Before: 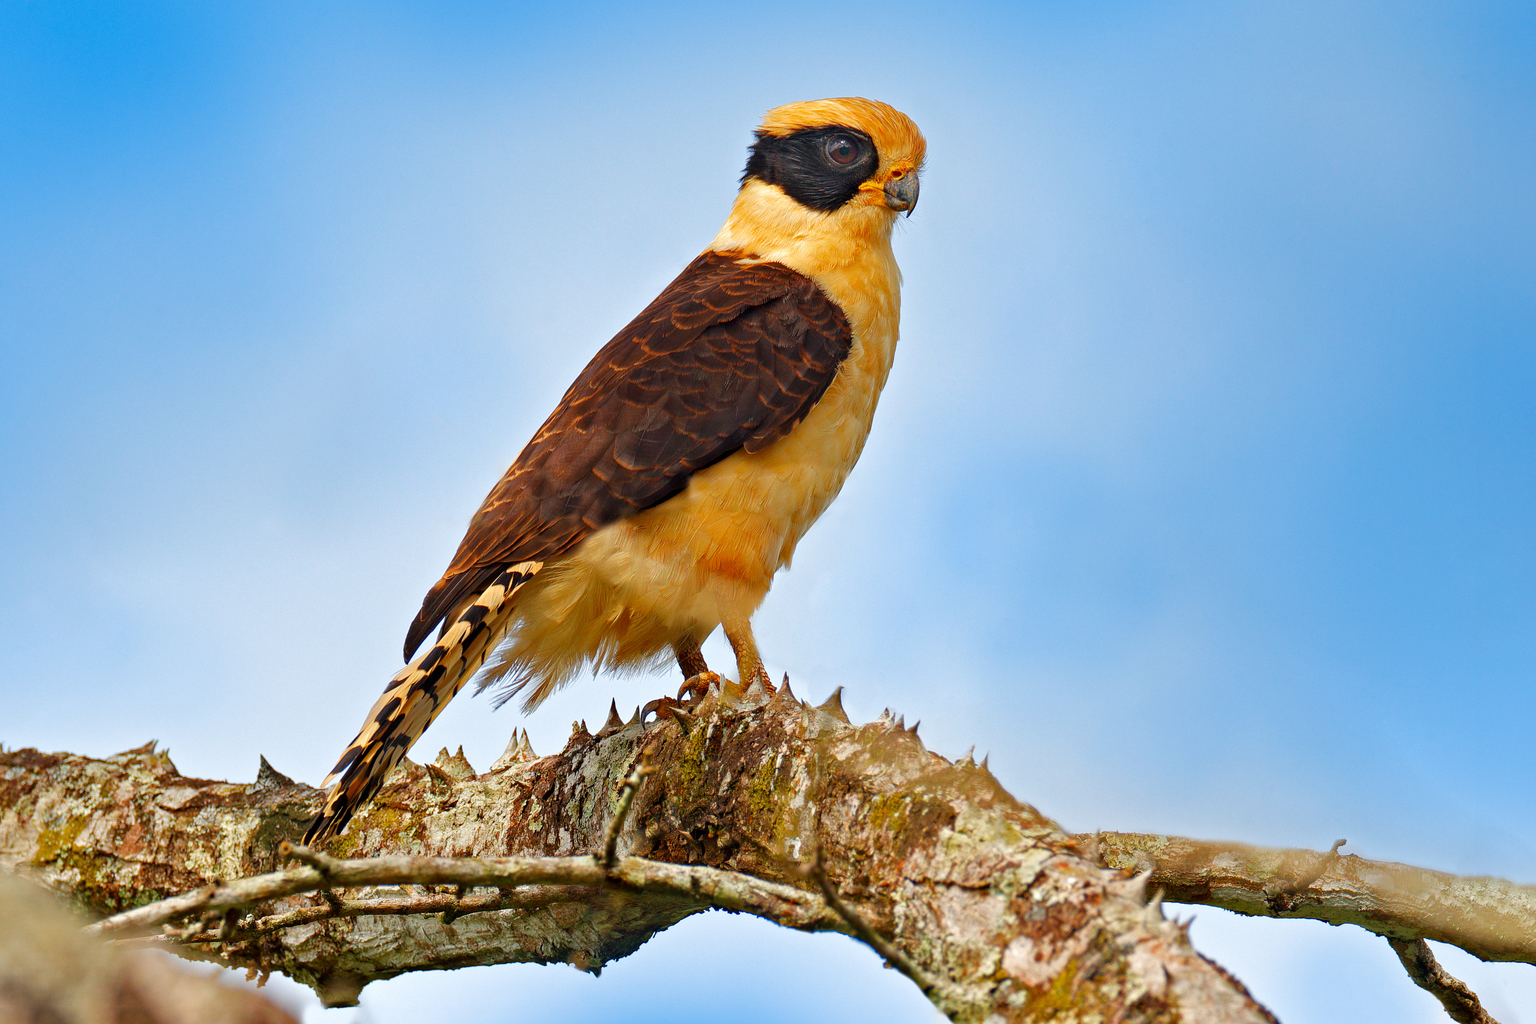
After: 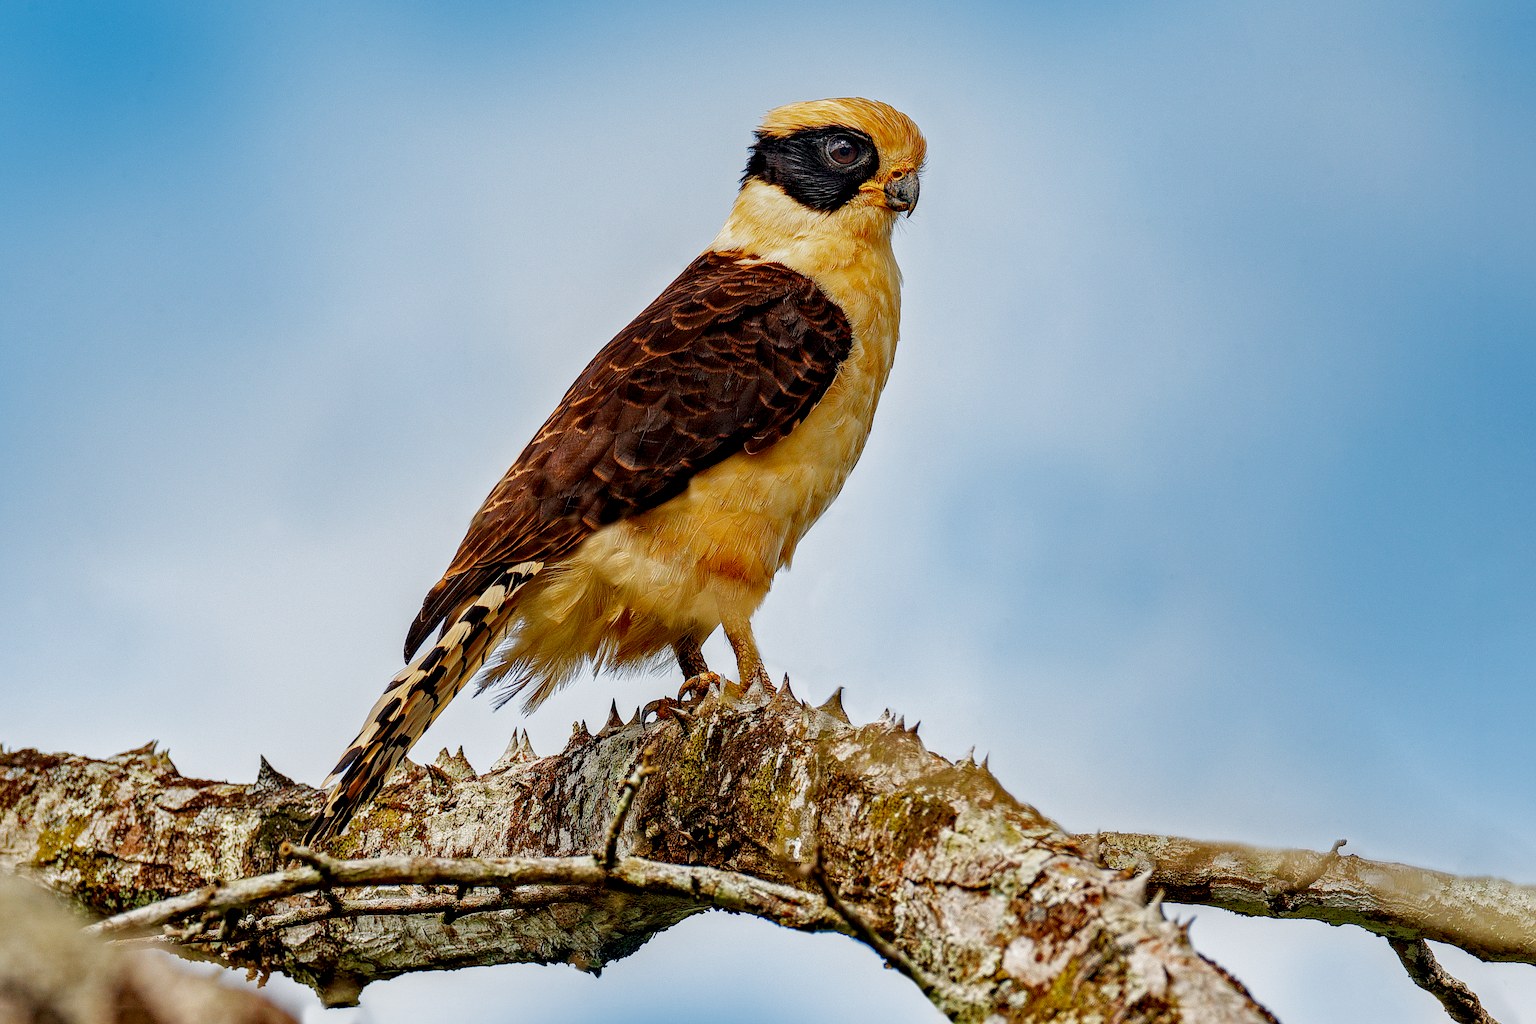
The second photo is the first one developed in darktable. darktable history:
local contrast: highlights 65%, shadows 53%, detail 169%, midtone range 0.517
sharpen: on, module defaults
filmic rgb: black relative exposure -16 EV, white relative exposure 4.93 EV, hardness 6.25, add noise in highlights 0.001, preserve chrominance no, color science v3 (2019), use custom middle-gray values true, contrast in highlights soft
